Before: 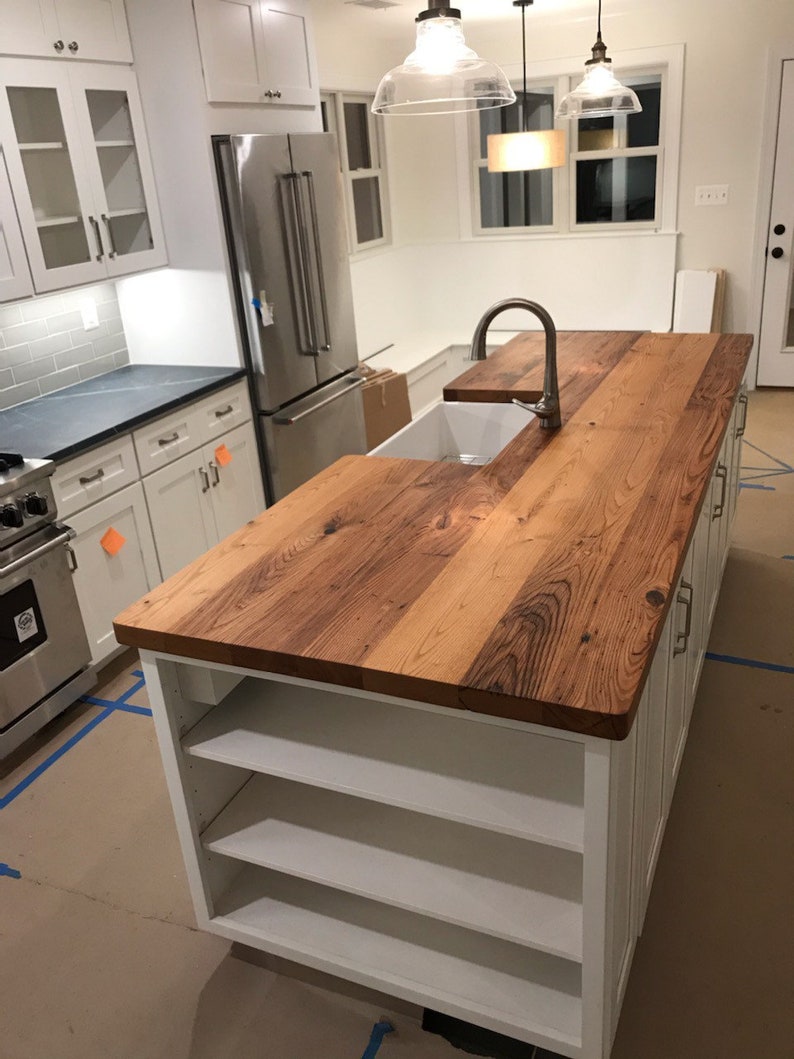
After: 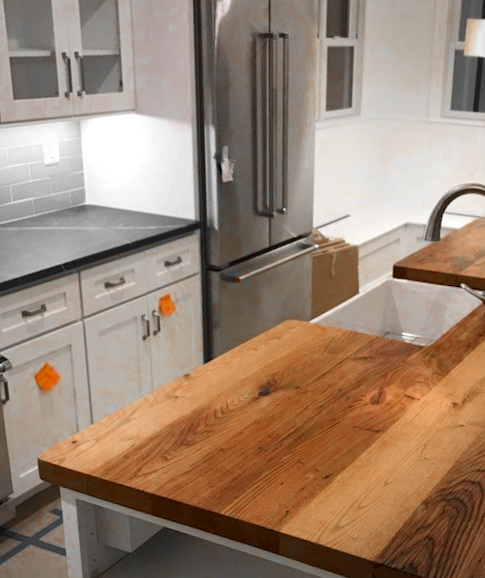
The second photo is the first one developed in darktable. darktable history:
crop and rotate: angle -6.79°, left 2.124%, top 6.646%, right 27.51%, bottom 30.512%
vignetting: fall-off radius 61.21%, brightness -0.418, saturation -0.289, unbound false
velvia: strength 32.41%, mid-tones bias 0.205
color zones: curves: ch0 [(0, 0.497) (0.096, 0.361) (0.221, 0.538) (0.429, 0.5) (0.571, 0.5) (0.714, 0.5) (0.857, 0.5) (1, 0.497)]; ch1 [(0, 0.5) (0.143, 0.5) (0.257, -0.002) (0.429, 0.04) (0.571, -0.001) (0.714, -0.015) (0.857, 0.024) (1, 0.5)]
